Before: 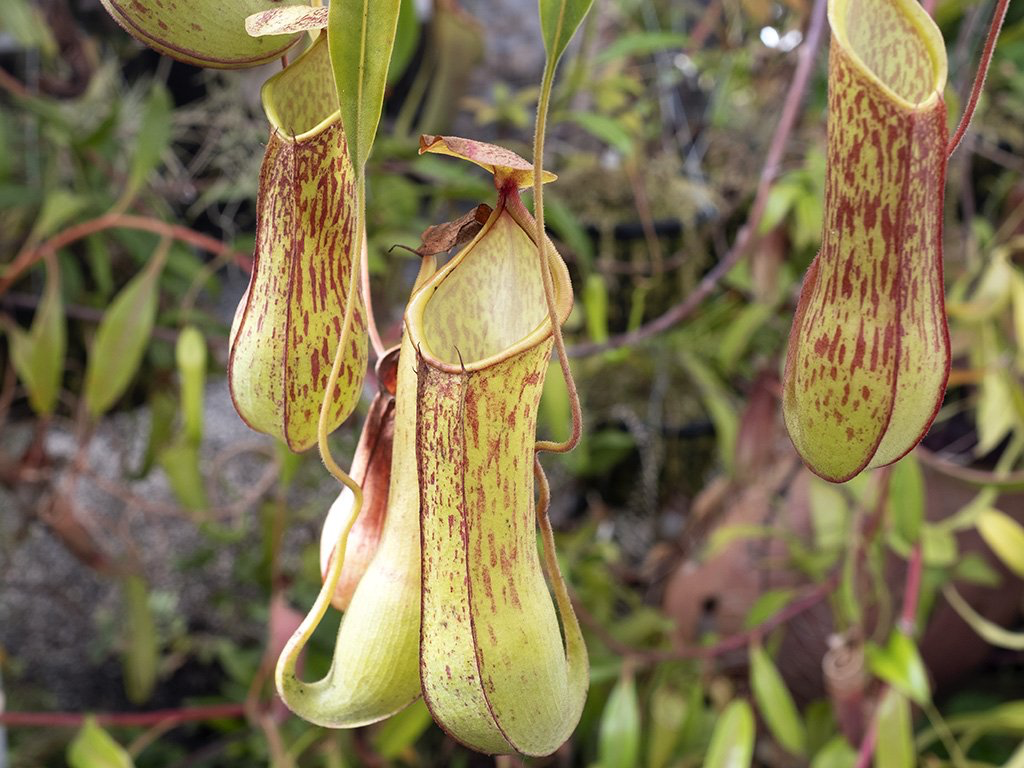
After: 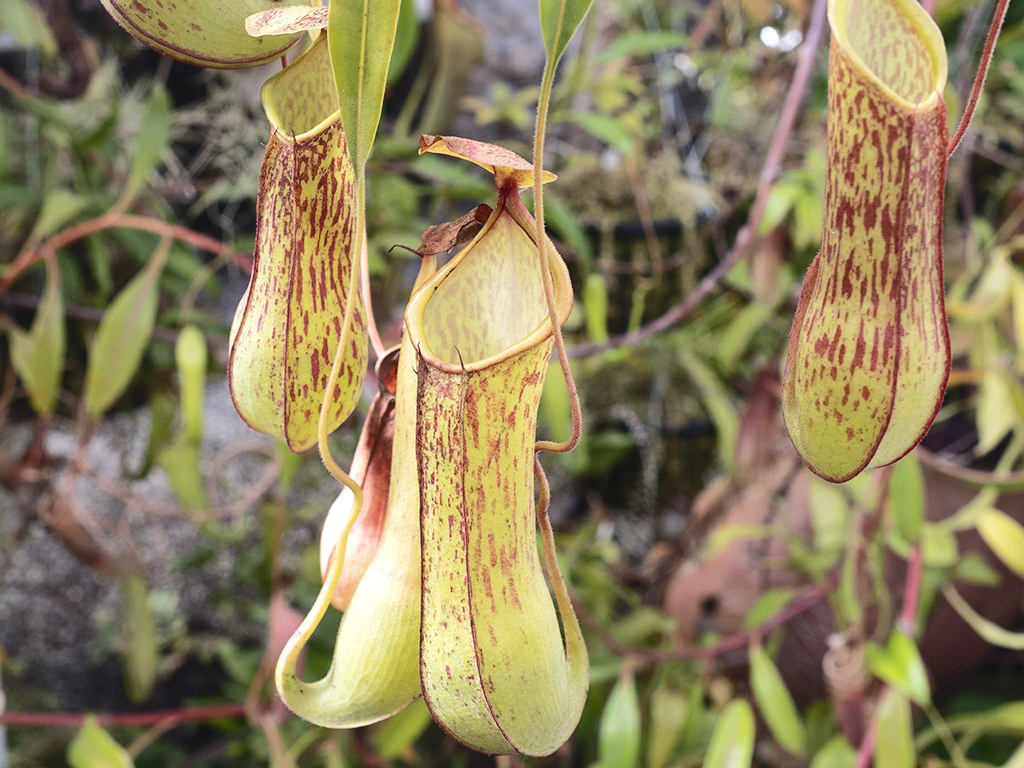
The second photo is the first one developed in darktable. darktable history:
local contrast: mode bilateral grid, contrast 20, coarseness 51, detail 120%, midtone range 0.2
tone curve: curves: ch0 [(0, 0) (0.003, 0.06) (0.011, 0.071) (0.025, 0.085) (0.044, 0.104) (0.069, 0.123) (0.1, 0.146) (0.136, 0.167) (0.177, 0.205) (0.224, 0.248) (0.277, 0.309) (0.335, 0.384) (0.399, 0.467) (0.468, 0.553) (0.543, 0.633) (0.623, 0.698) (0.709, 0.769) (0.801, 0.841) (0.898, 0.912) (1, 1)], color space Lab, independent channels, preserve colors none
